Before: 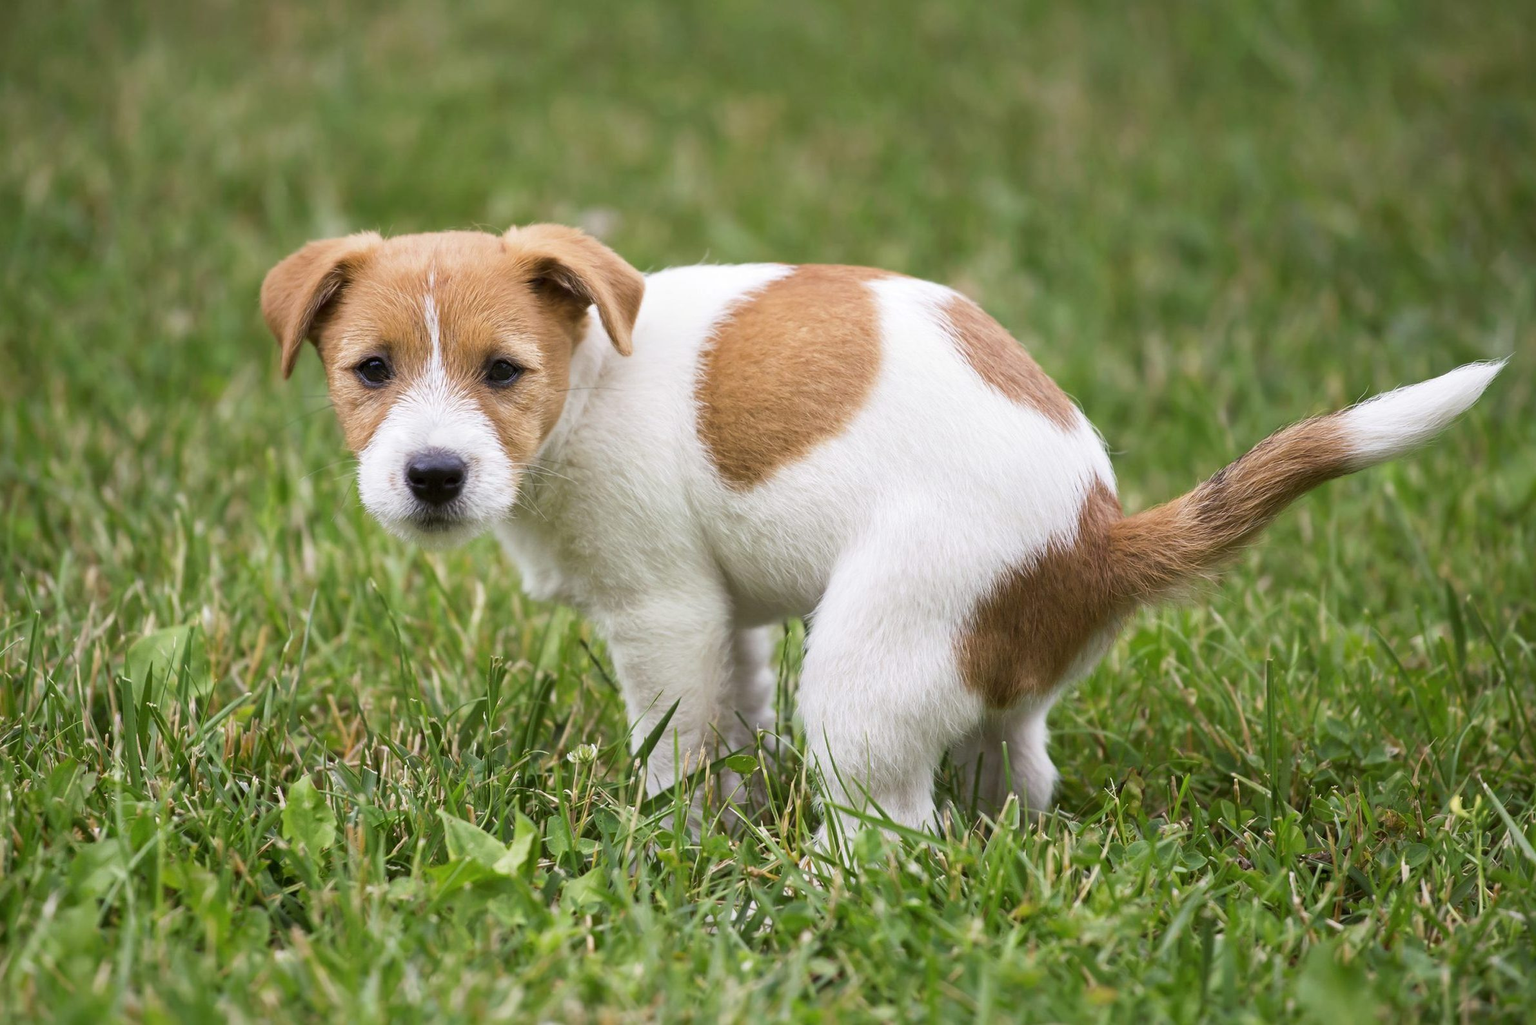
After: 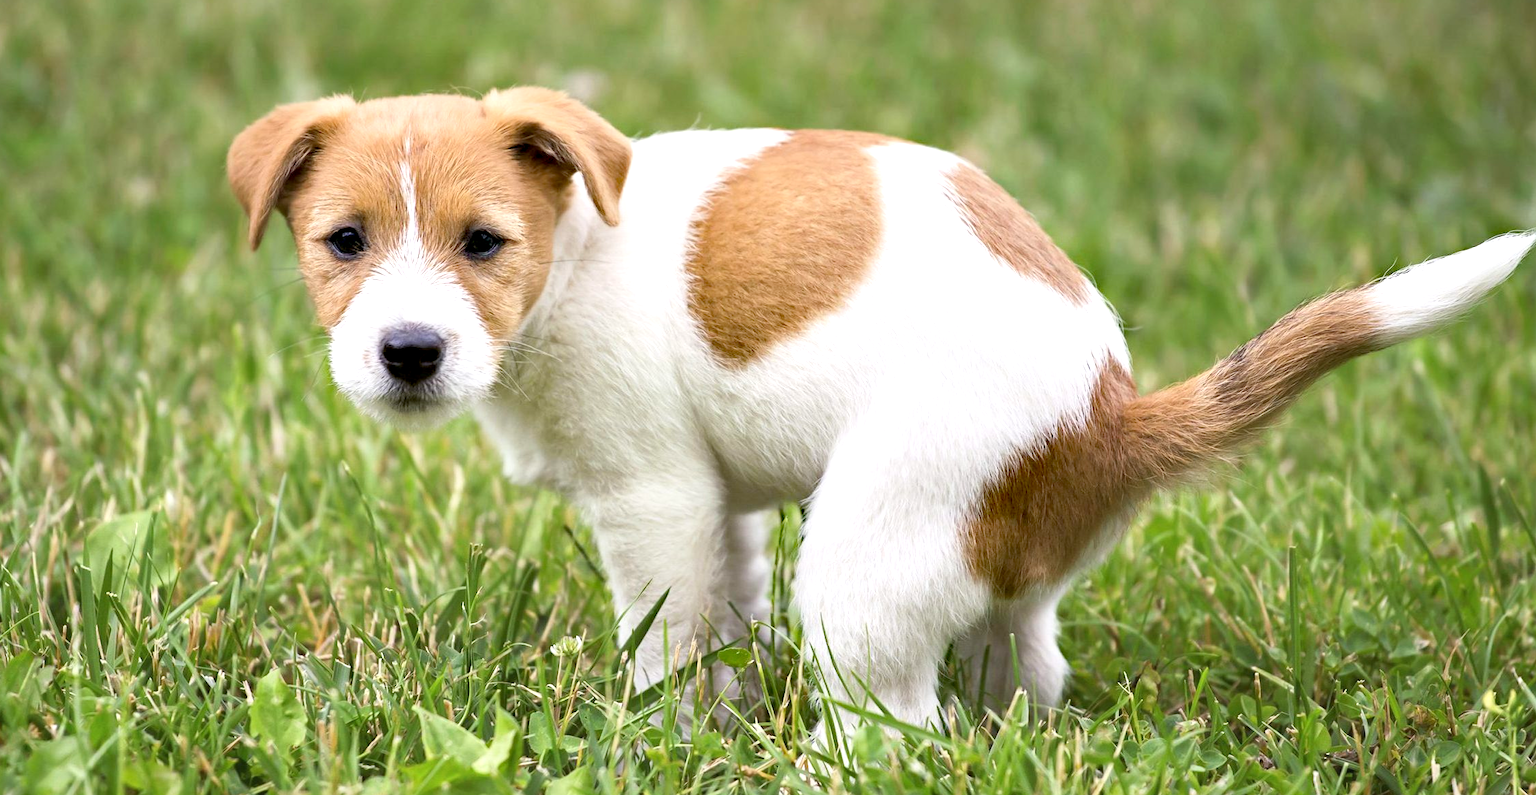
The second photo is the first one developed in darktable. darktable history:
crop and rotate: left 3.018%, top 13.867%, right 2.269%, bottom 12.569%
base curve: curves: ch0 [(0, 0) (0.283, 0.295) (1, 1)], fusion 1, preserve colors none
